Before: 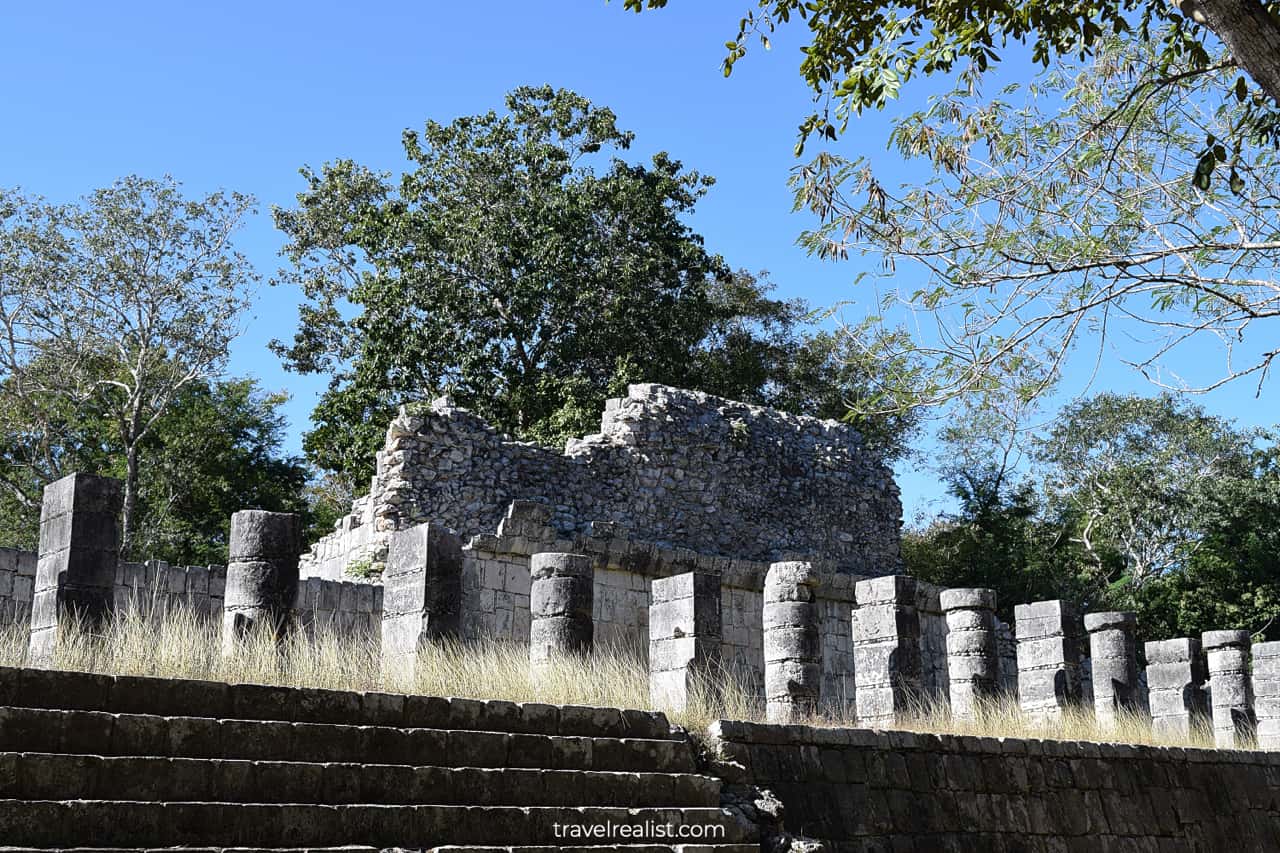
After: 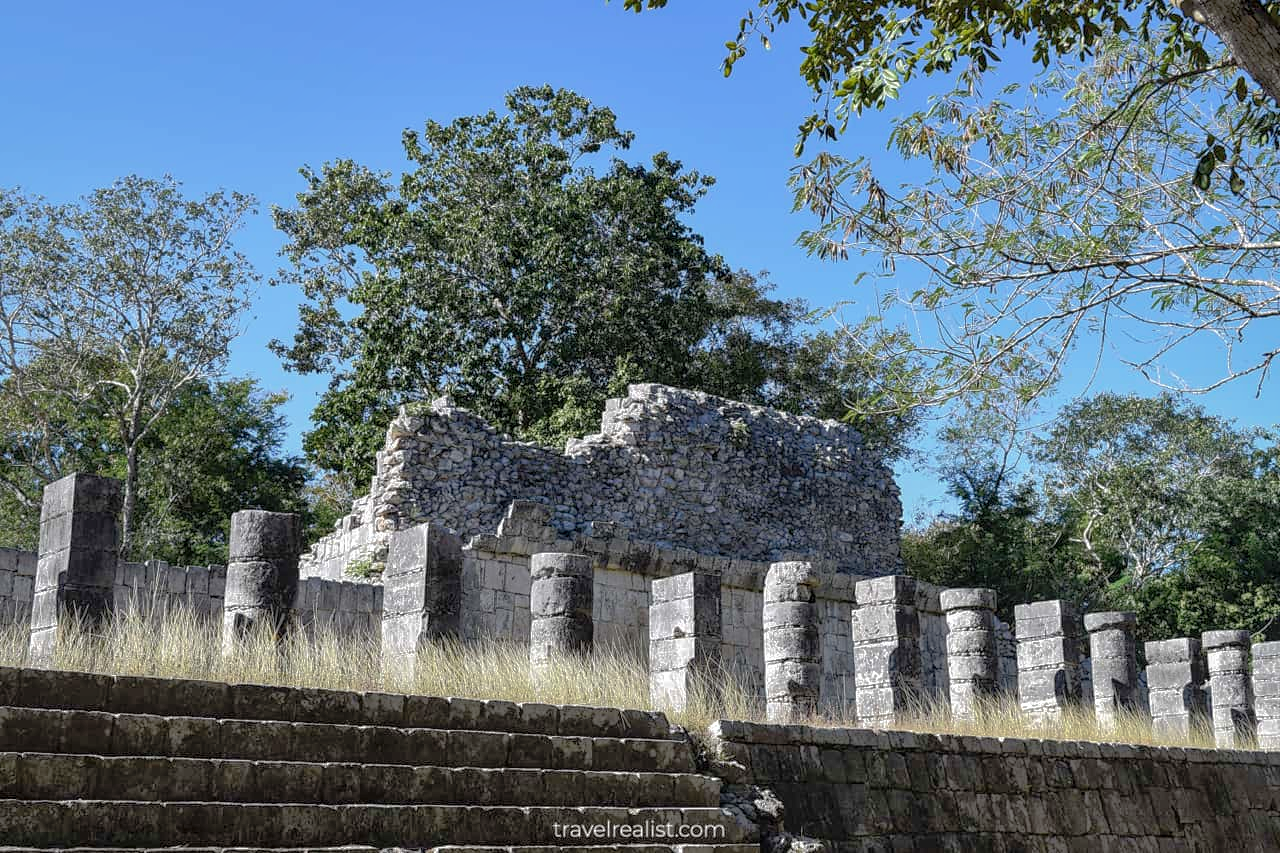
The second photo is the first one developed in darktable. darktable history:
local contrast: on, module defaults
shadows and highlights: shadows 59, highlights -59.84
